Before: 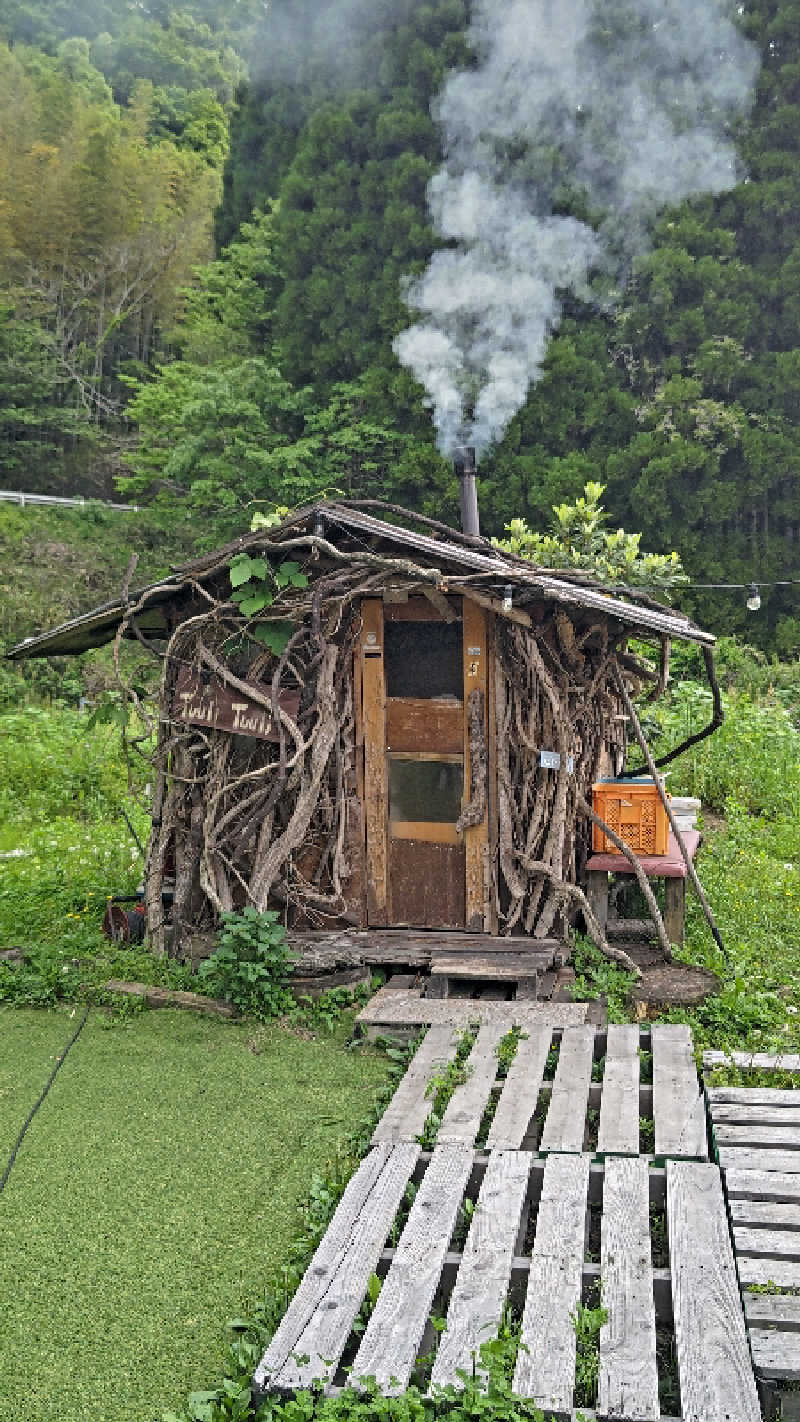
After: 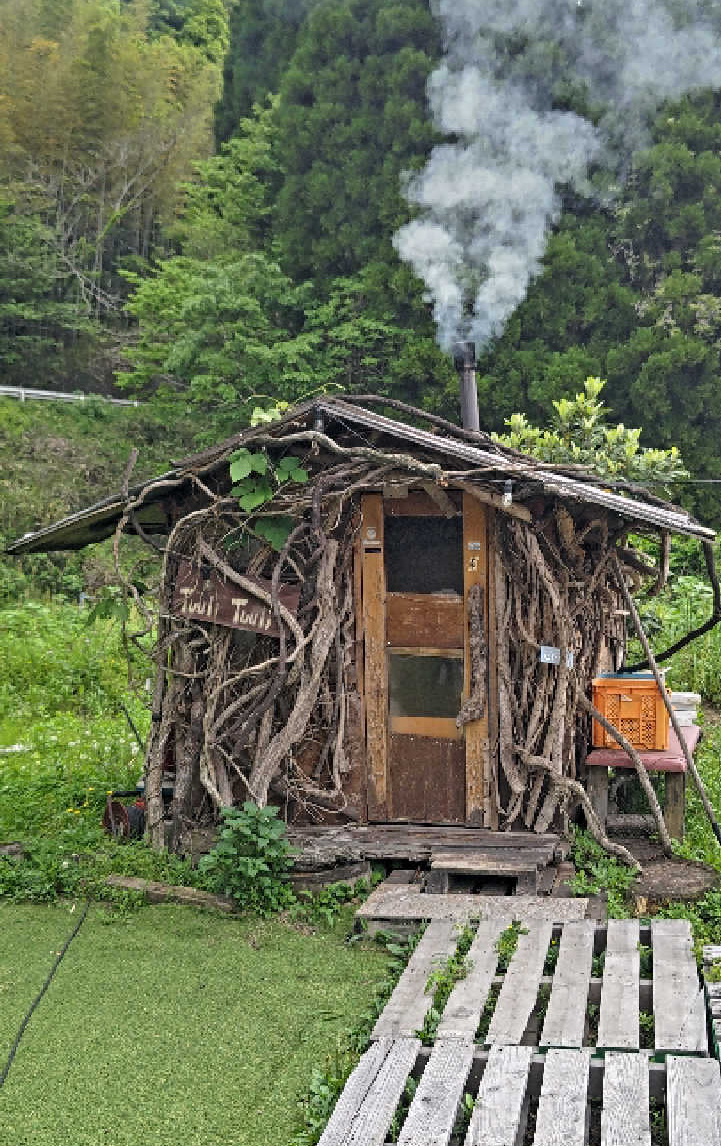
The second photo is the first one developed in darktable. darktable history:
crop: top 7.439%, right 9.847%, bottom 11.911%
